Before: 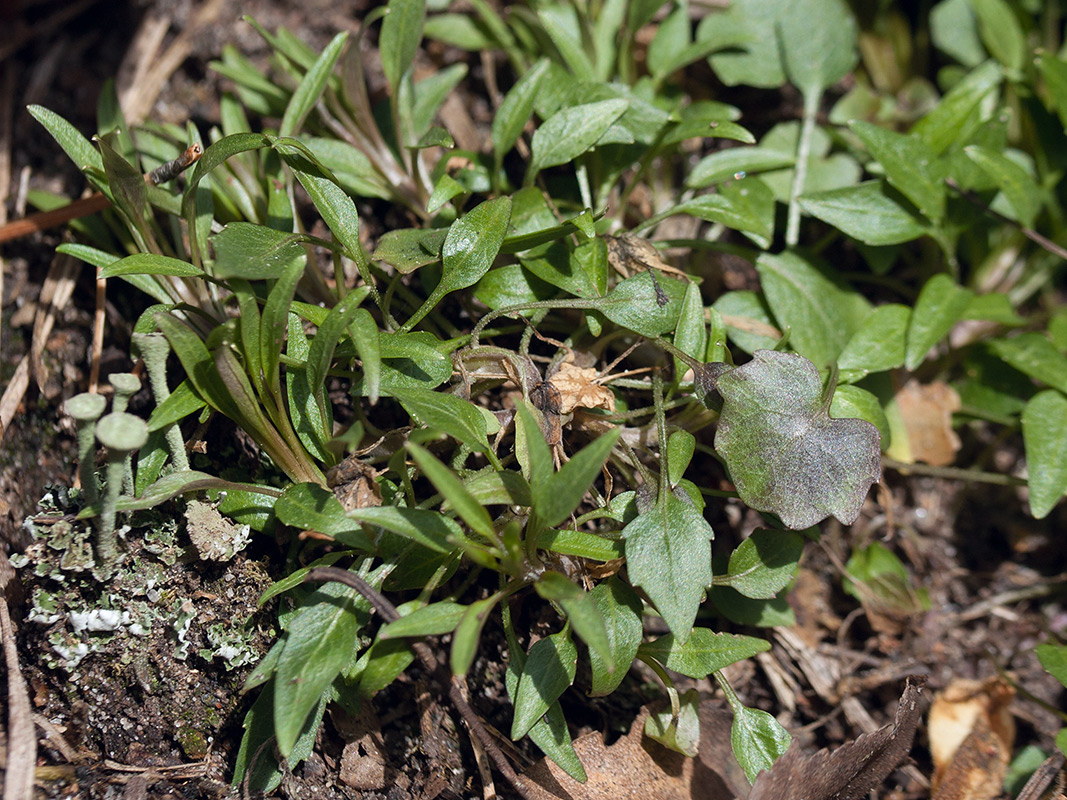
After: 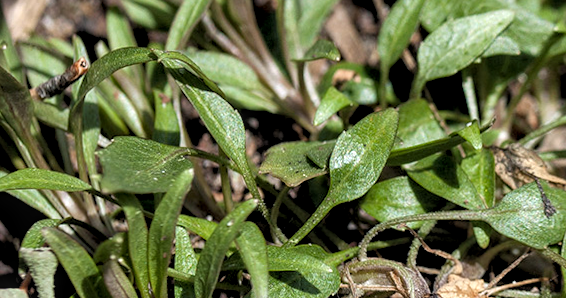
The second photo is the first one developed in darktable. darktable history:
crop: left 10.121%, top 10.631%, right 36.218%, bottom 51.526%
rgb levels: levels [[0.01, 0.419, 0.839], [0, 0.5, 1], [0, 0.5, 1]]
rotate and perspective: rotation -0.45°, automatic cropping original format, crop left 0.008, crop right 0.992, crop top 0.012, crop bottom 0.988
local contrast: detail 130%
